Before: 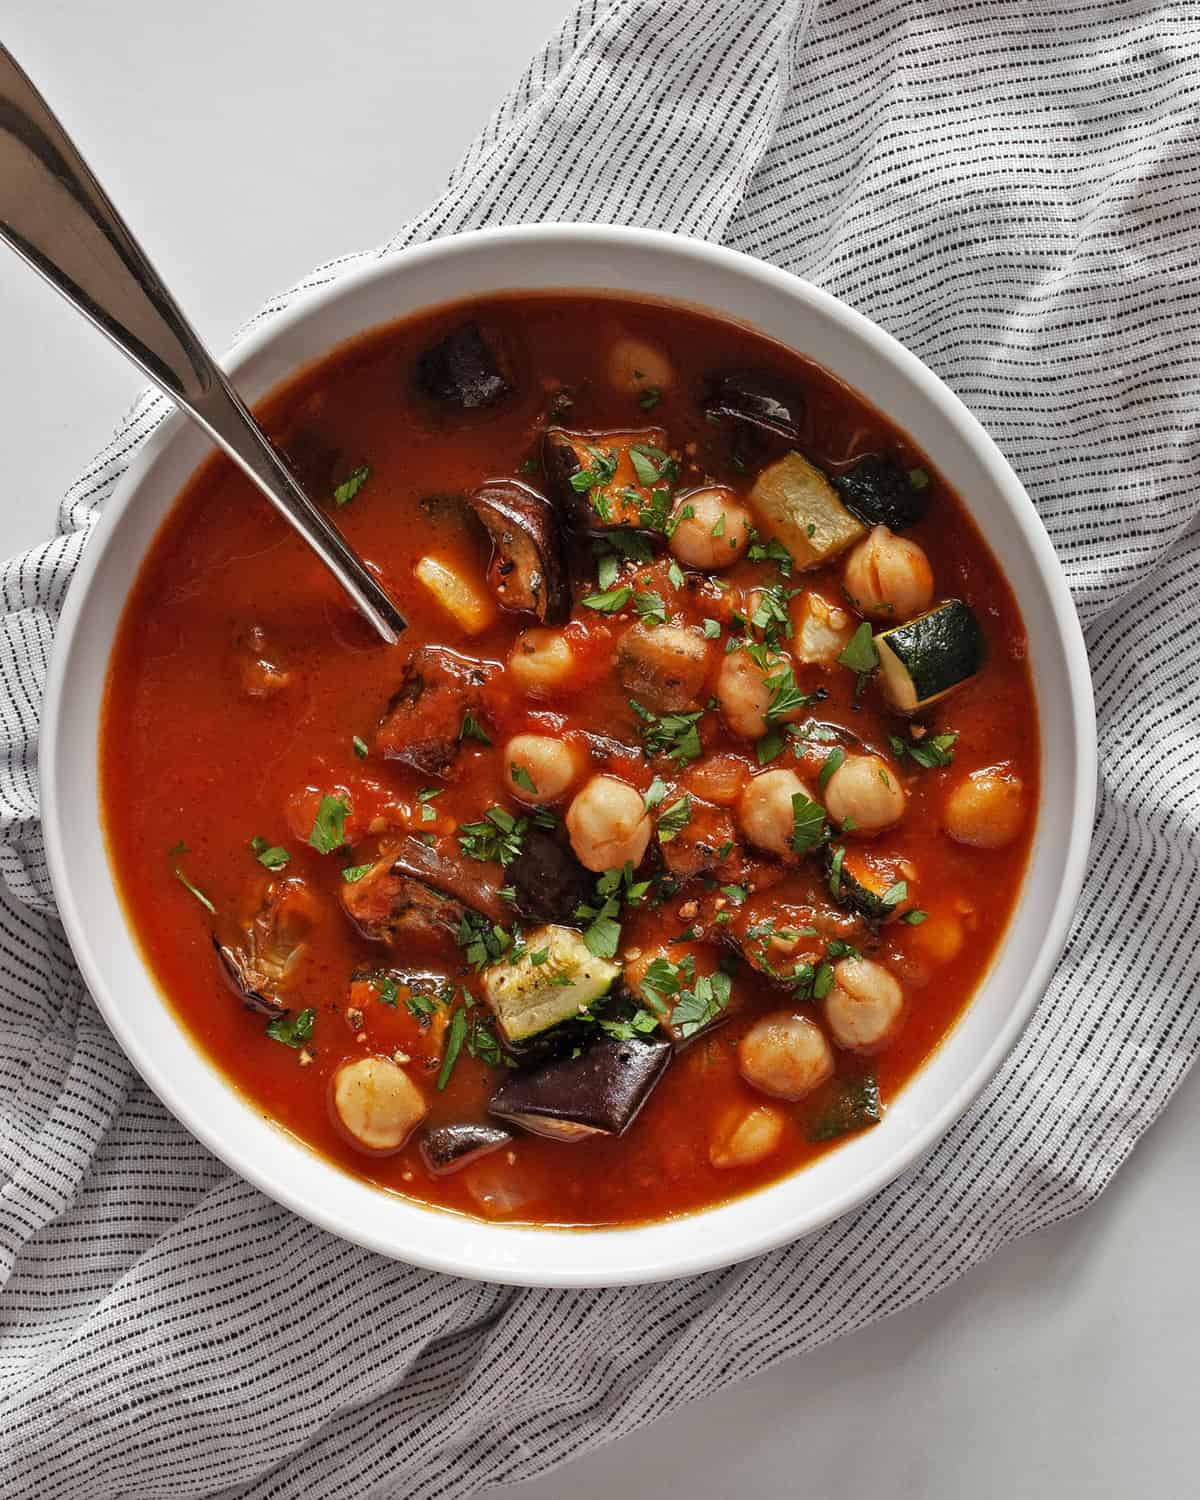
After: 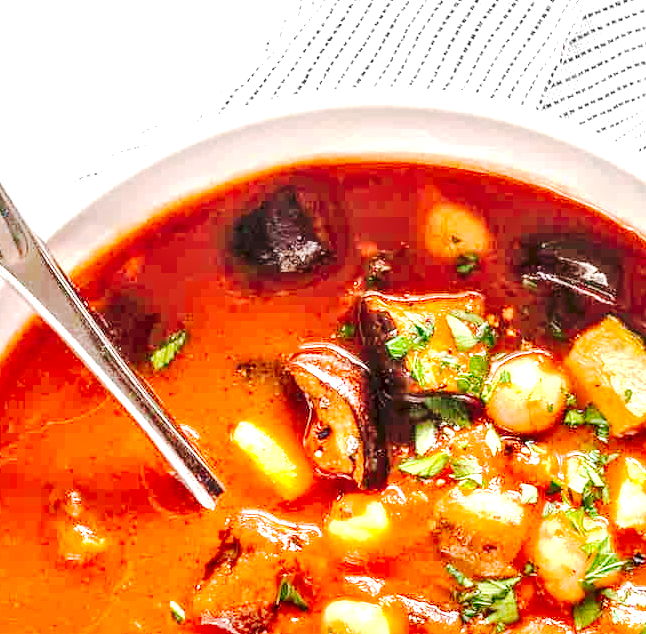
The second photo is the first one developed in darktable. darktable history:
tone curve: curves: ch0 [(0, 0) (0.003, 0.058) (0.011, 0.059) (0.025, 0.061) (0.044, 0.067) (0.069, 0.084) (0.1, 0.102) (0.136, 0.124) (0.177, 0.171) (0.224, 0.246) (0.277, 0.324) (0.335, 0.411) (0.399, 0.509) (0.468, 0.605) (0.543, 0.688) (0.623, 0.738) (0.709, 0.798) (0.801, 0.852) (0.898, 0.911) (1, 1)], preserve colors none
local contrast: highlights 61%, detail 143%, midtone range 0.428
exposure: black level correction 0.001, exposure 2 EV, compensate highlight preservation false
crop: left 15.306%, top 9.065%, right 30.789%, bottom 48.638%
